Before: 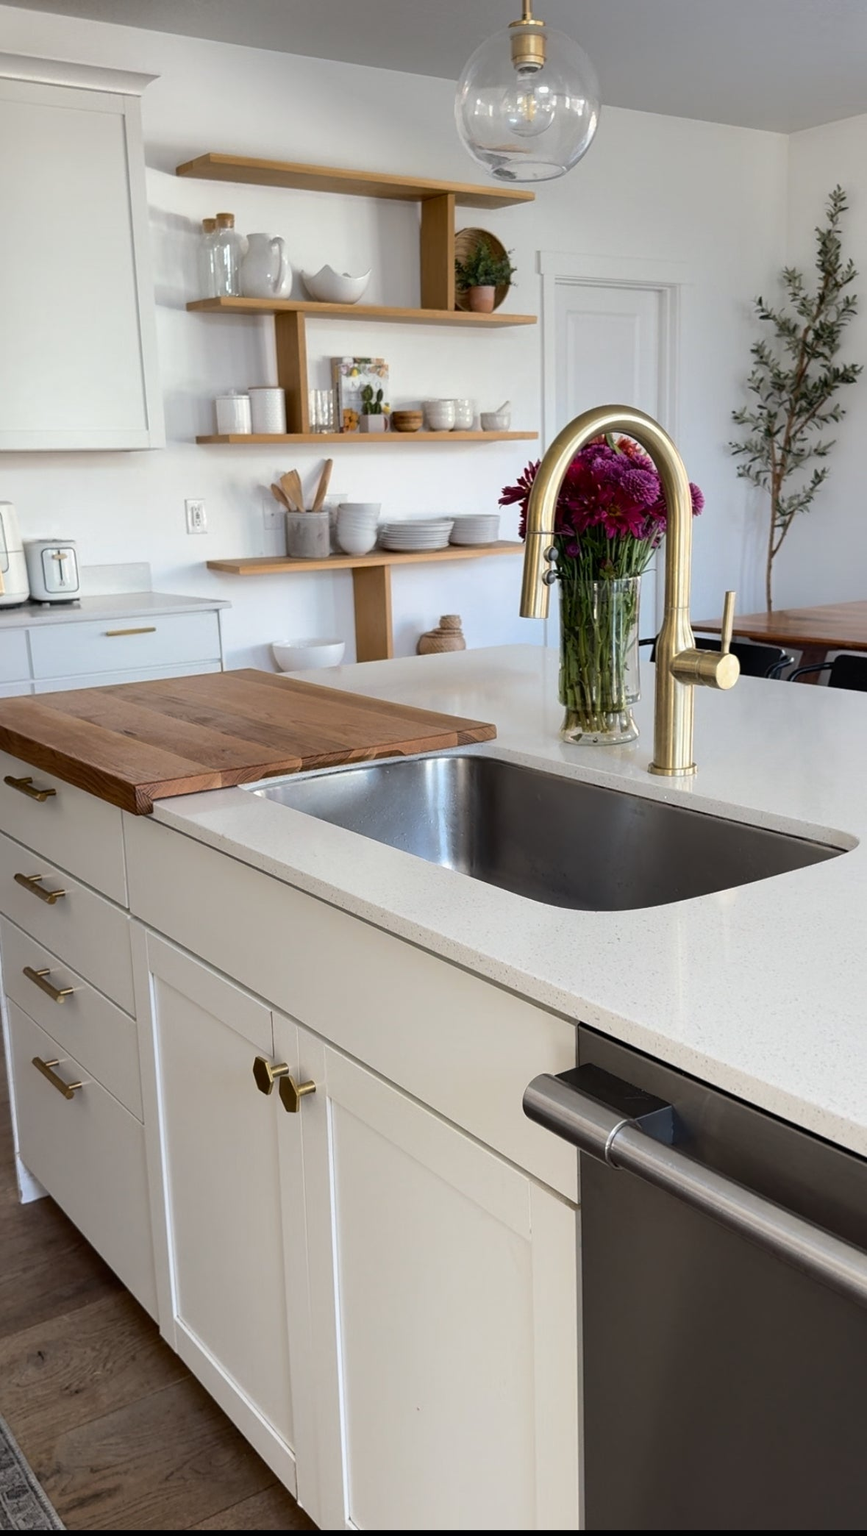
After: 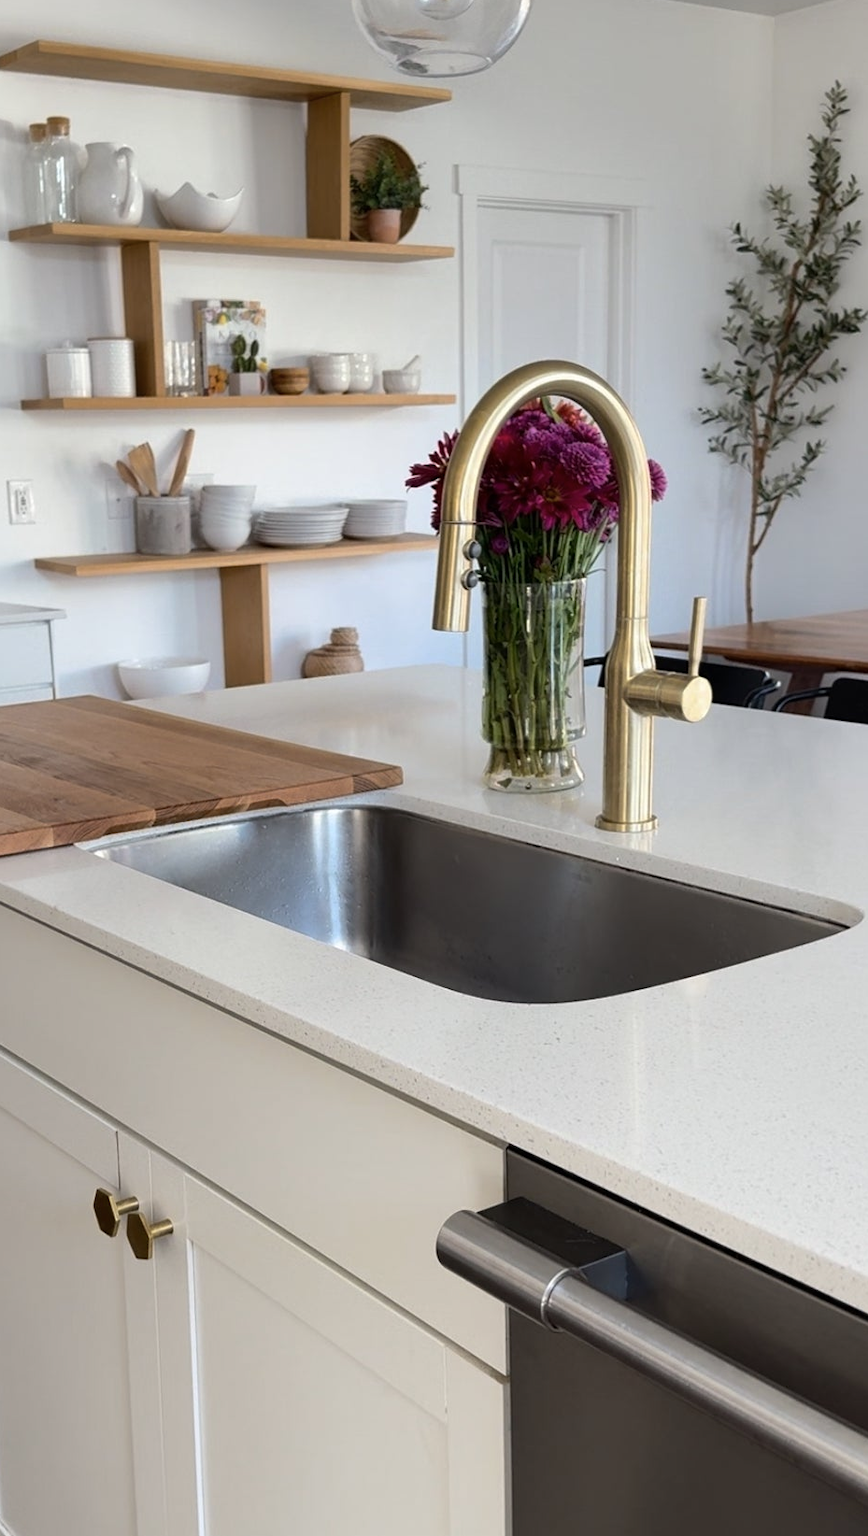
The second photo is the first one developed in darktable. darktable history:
crop and rotate: left 20.74%, top 7.912%, right 0.375%, bottom 13.378%
color zones: curves: ch1 [(0, 0.469) (0.001, 0.469) (0.12, 0.446) (0.248, 0.469) (0.5, 0.5) (0.748, 0.5) (0.999, 0.469) (1, 0.469)]
